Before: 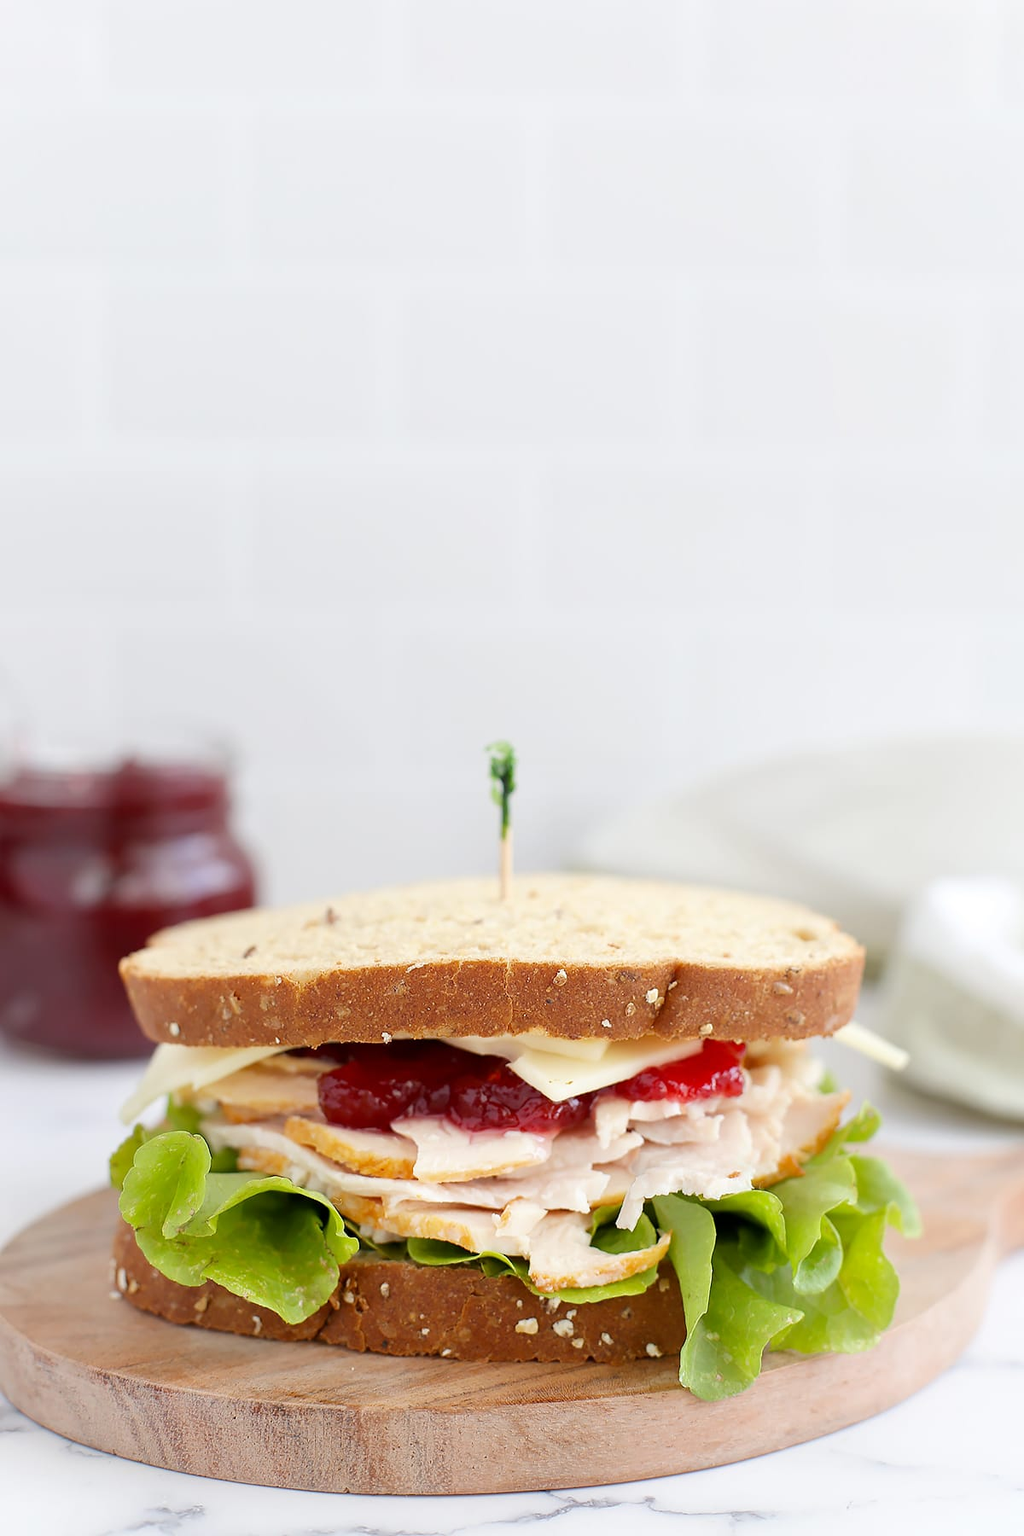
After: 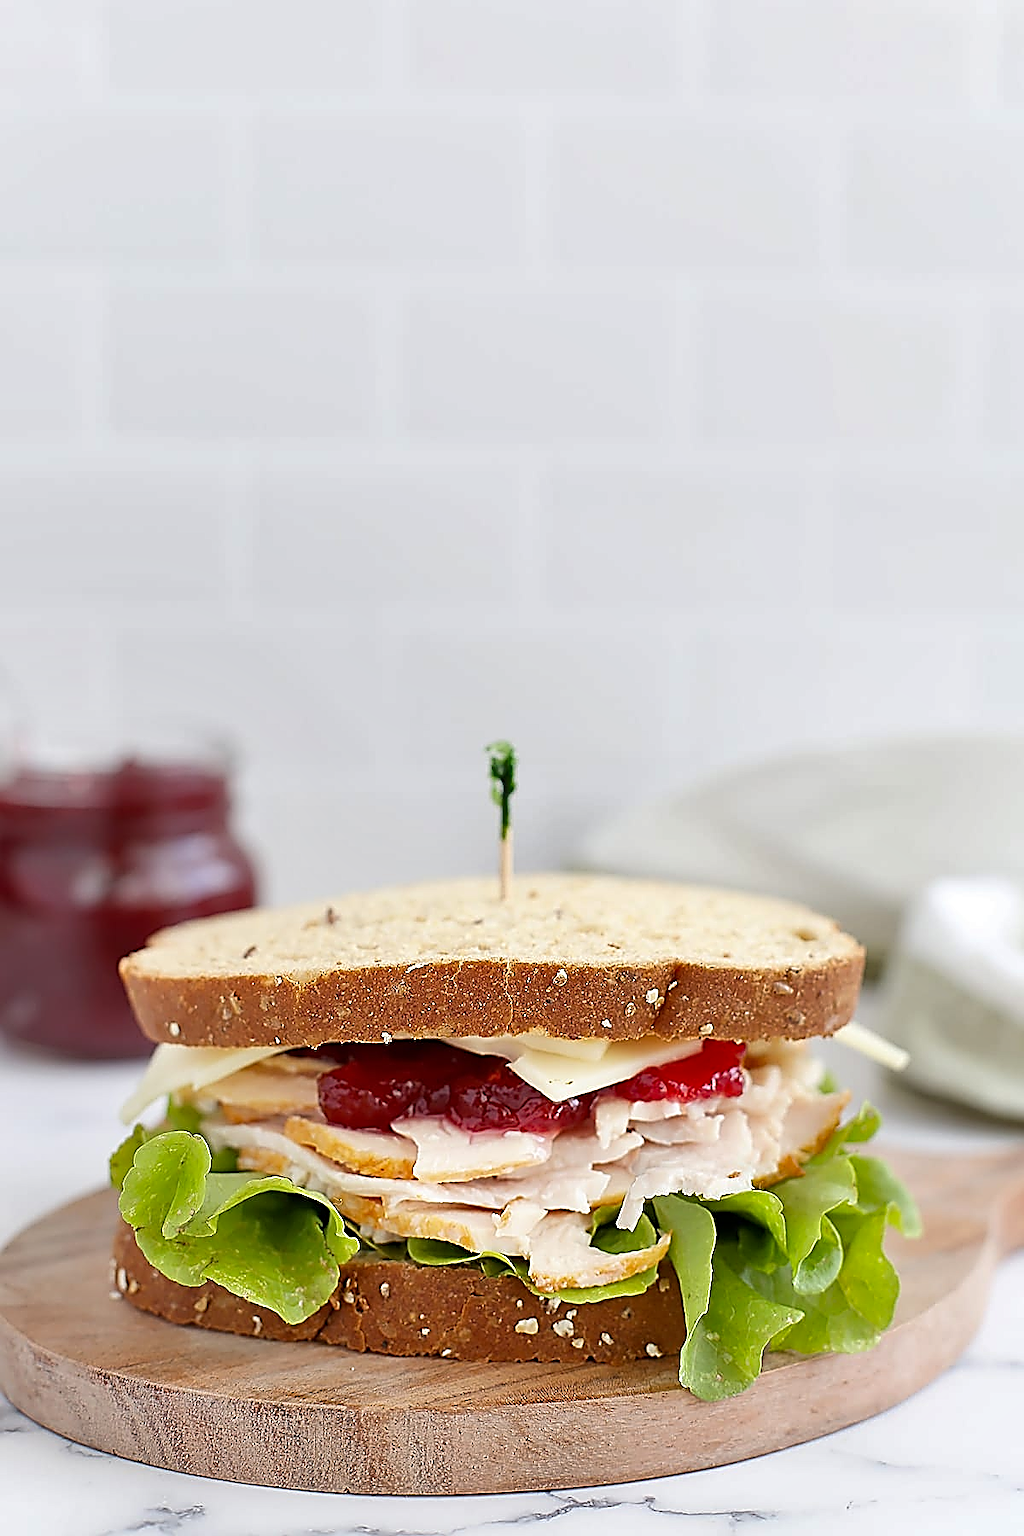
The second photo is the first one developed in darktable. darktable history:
shadows and highlights: low approximation 0.01, soften with gaussian
sharpen: amount 1.857
